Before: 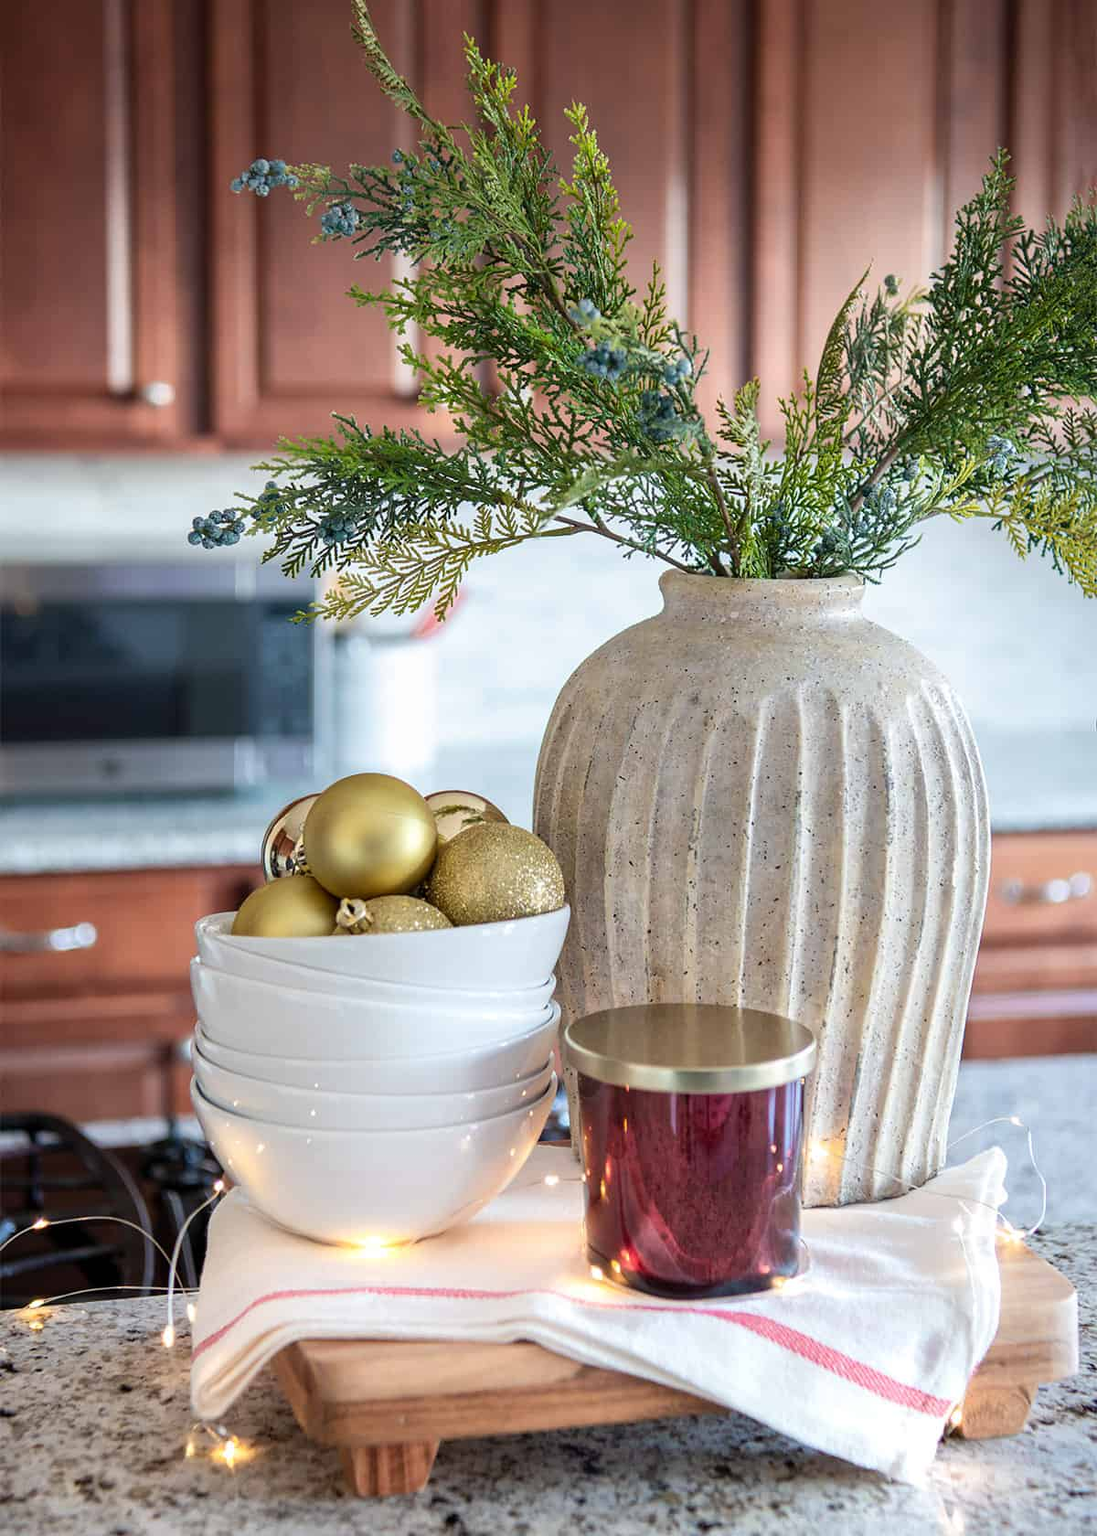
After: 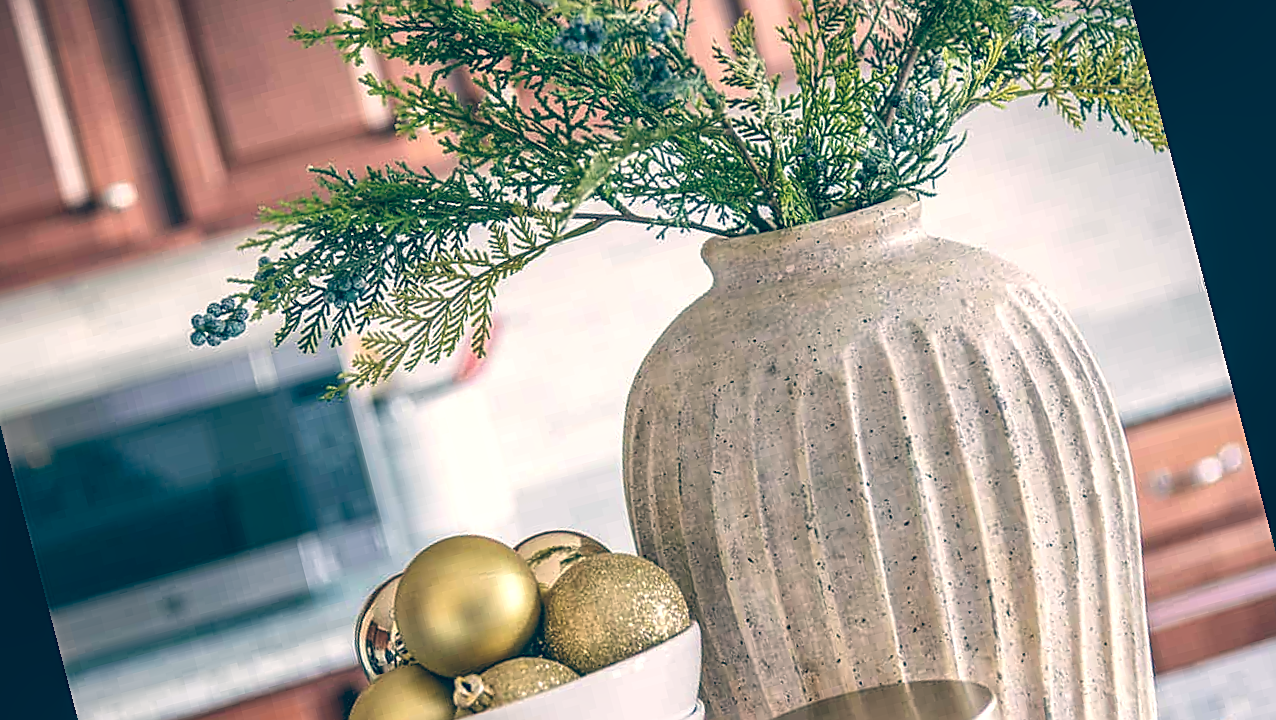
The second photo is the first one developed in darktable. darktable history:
crop: bottom 24.967%
local contrast: on, module defaults
color balance: lift [1.006, 0.985, 1.002, 1.015], gamma [1, 0.953, 1.008, 1.047], gain [1.076, 1.13, 1.004, 0.87]
rotate and perspective: rotation -14.8°, crop left 0.1, crop right 0.903, crop top 0.25, crop bottom 0.748
sharpen: on, module defaults
